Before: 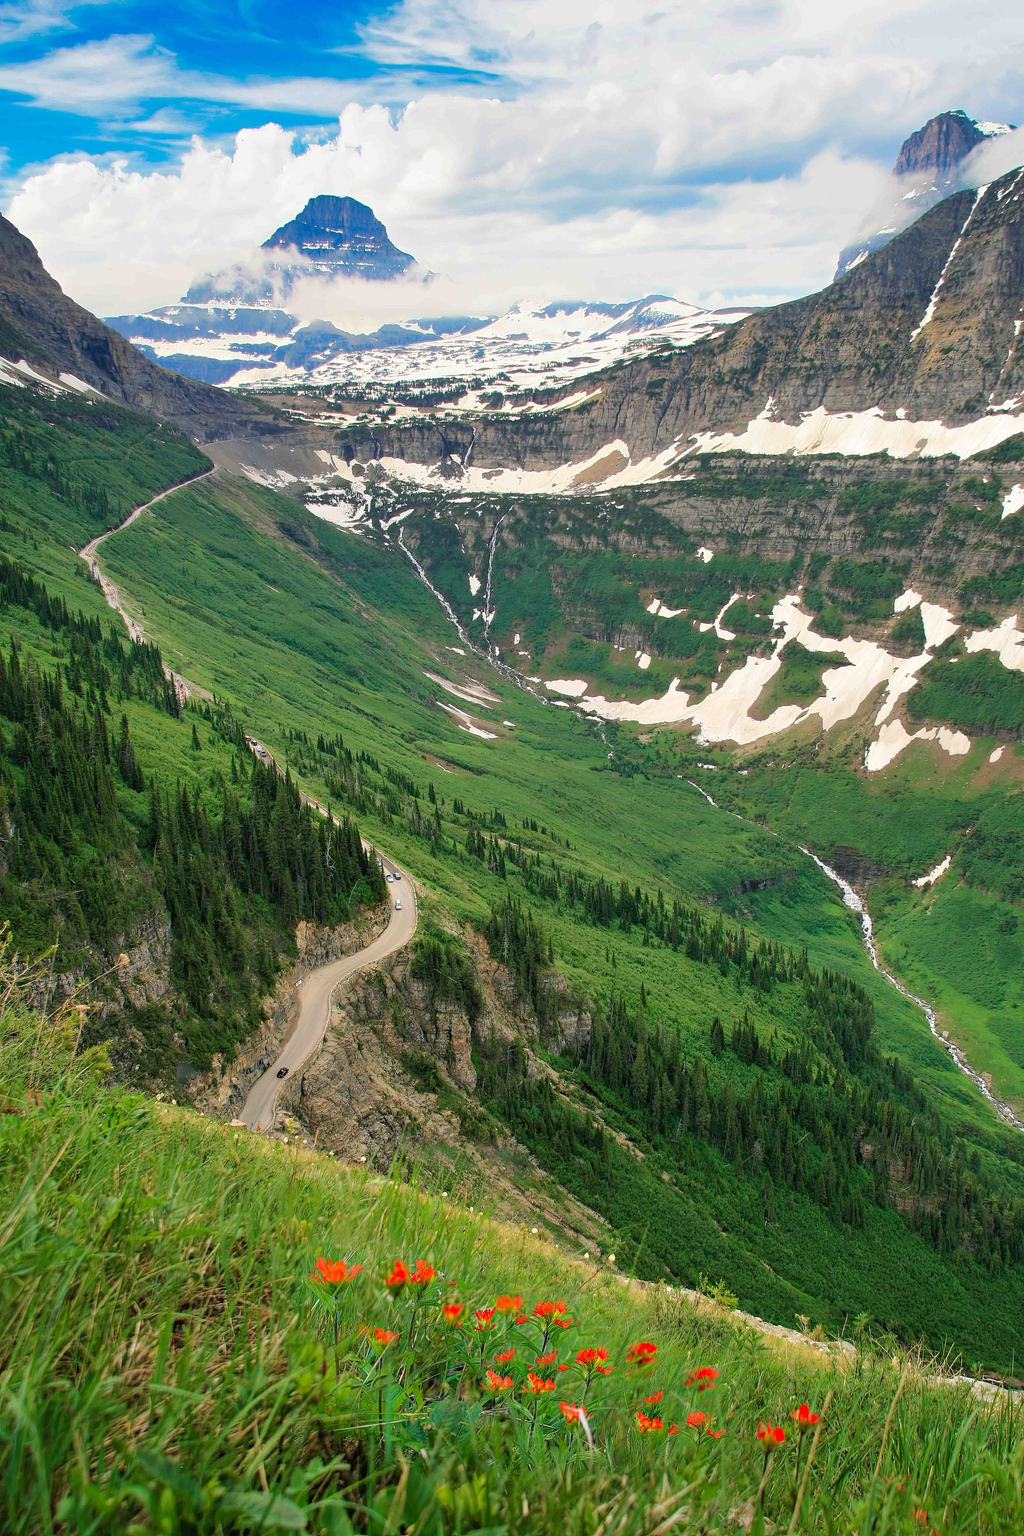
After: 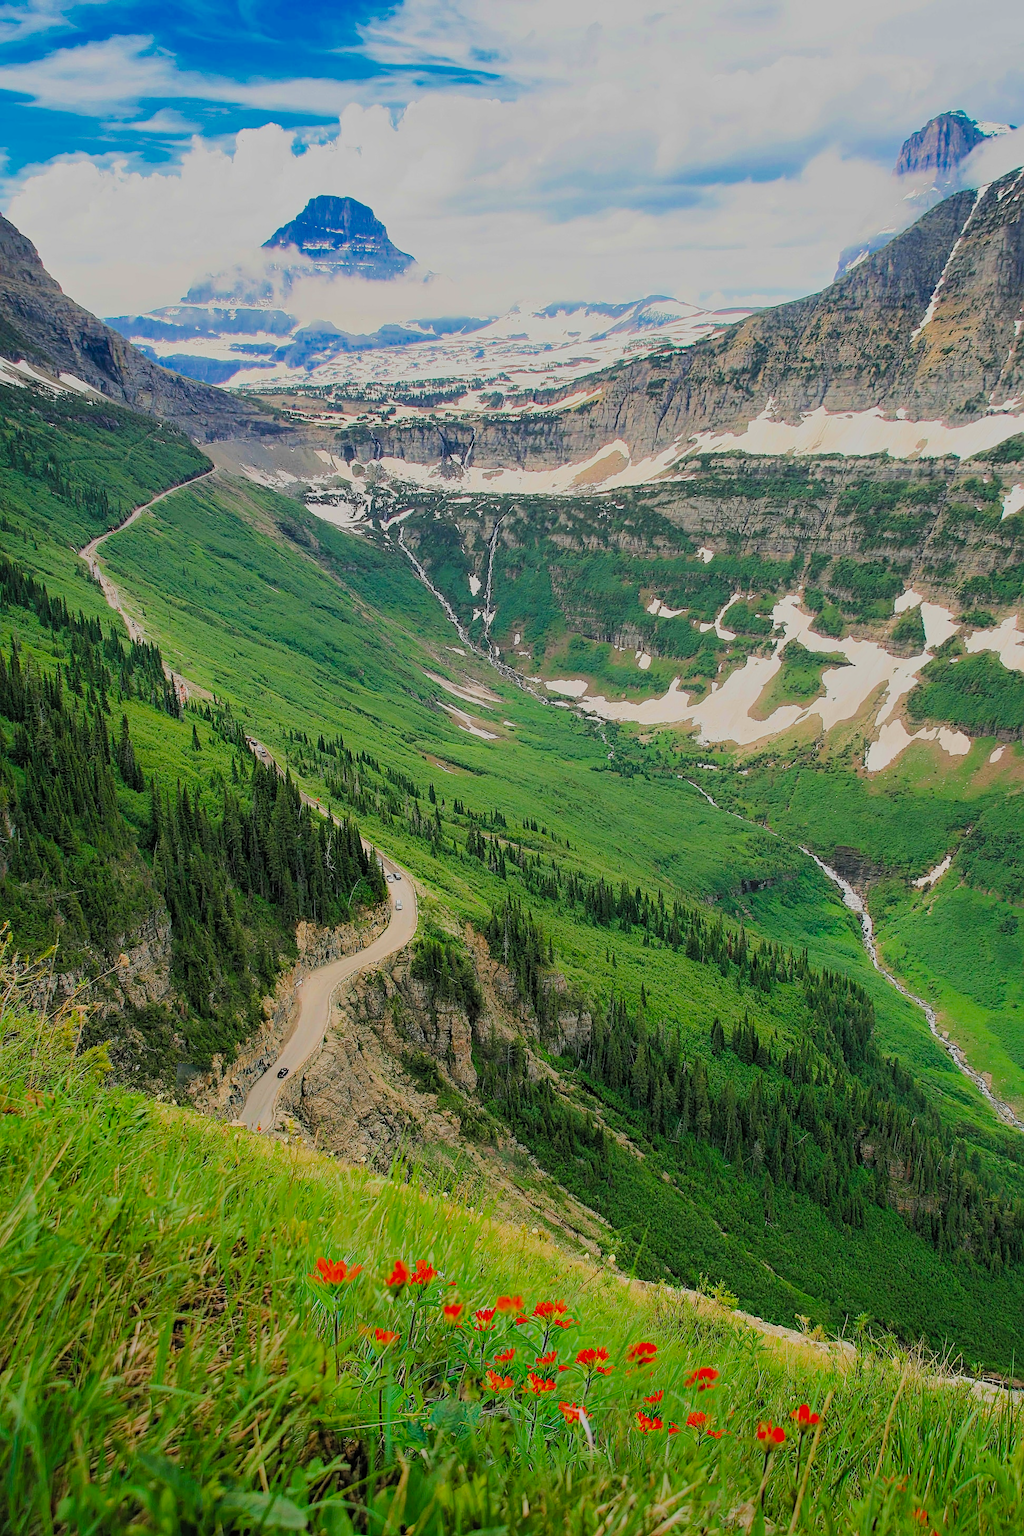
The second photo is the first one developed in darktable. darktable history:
tone equalizer: -8 EV 0.001 EV, -7 EV -0.002 EV, -6 EV 0.002 EV, -5 EV -0.03 EV, -4 EV -0.116 EV, -3 EV -0.169 EV, -2 EV 0.24 EV, -1 EV 0.702 EV, +0 EV 0.493 EV
sharpen: on, module defaults
filmic rgb: white relative exposure 8 EV, threshold 3 EV, hardness 2.44, latitude 10.07%, contrast 0.72, highlights saturation mix 10%, shadows ↔ highlights balance 1.38%, color science v4 (2020), enable highlight reconstruction true
contrast brightness saturation: saturation -0.04
